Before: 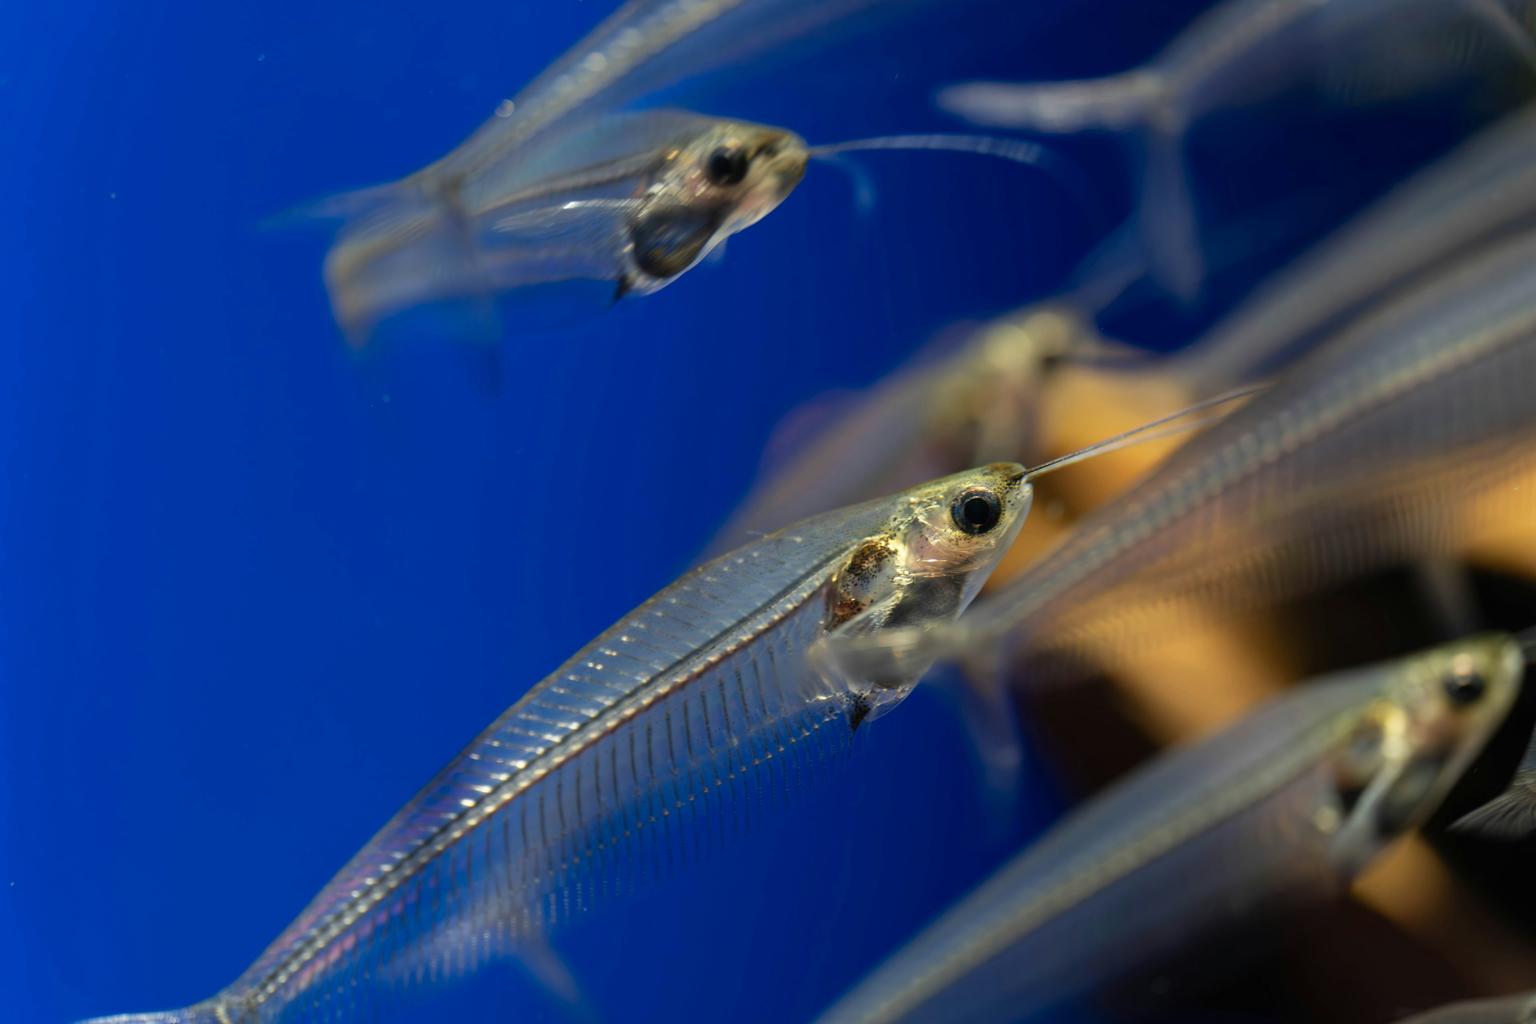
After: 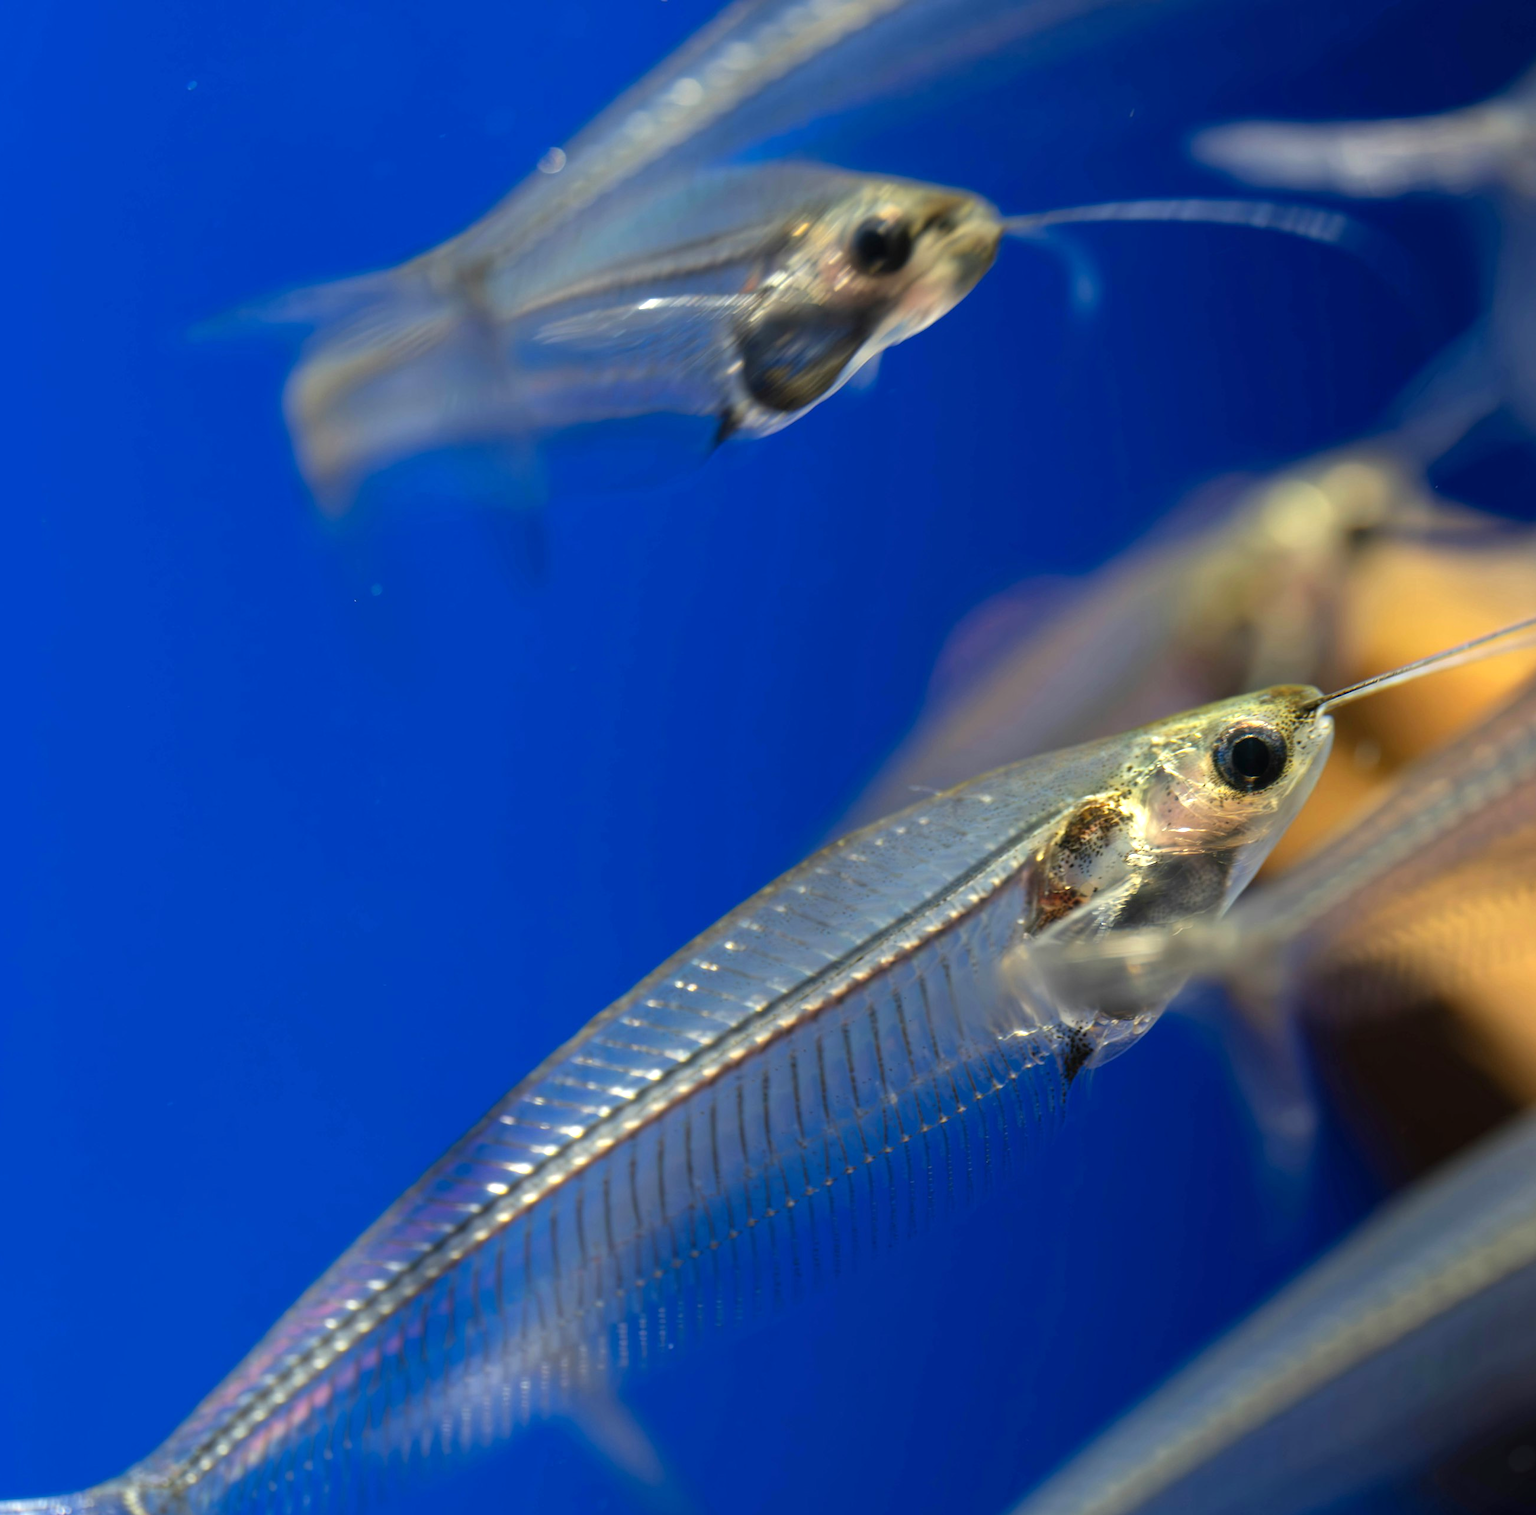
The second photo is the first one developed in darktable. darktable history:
crop and rotate: left 8.616%, right 23.819%
exposure: exposure 0.554 EV, compensate exposure bias true, compensate highlight preservation false
